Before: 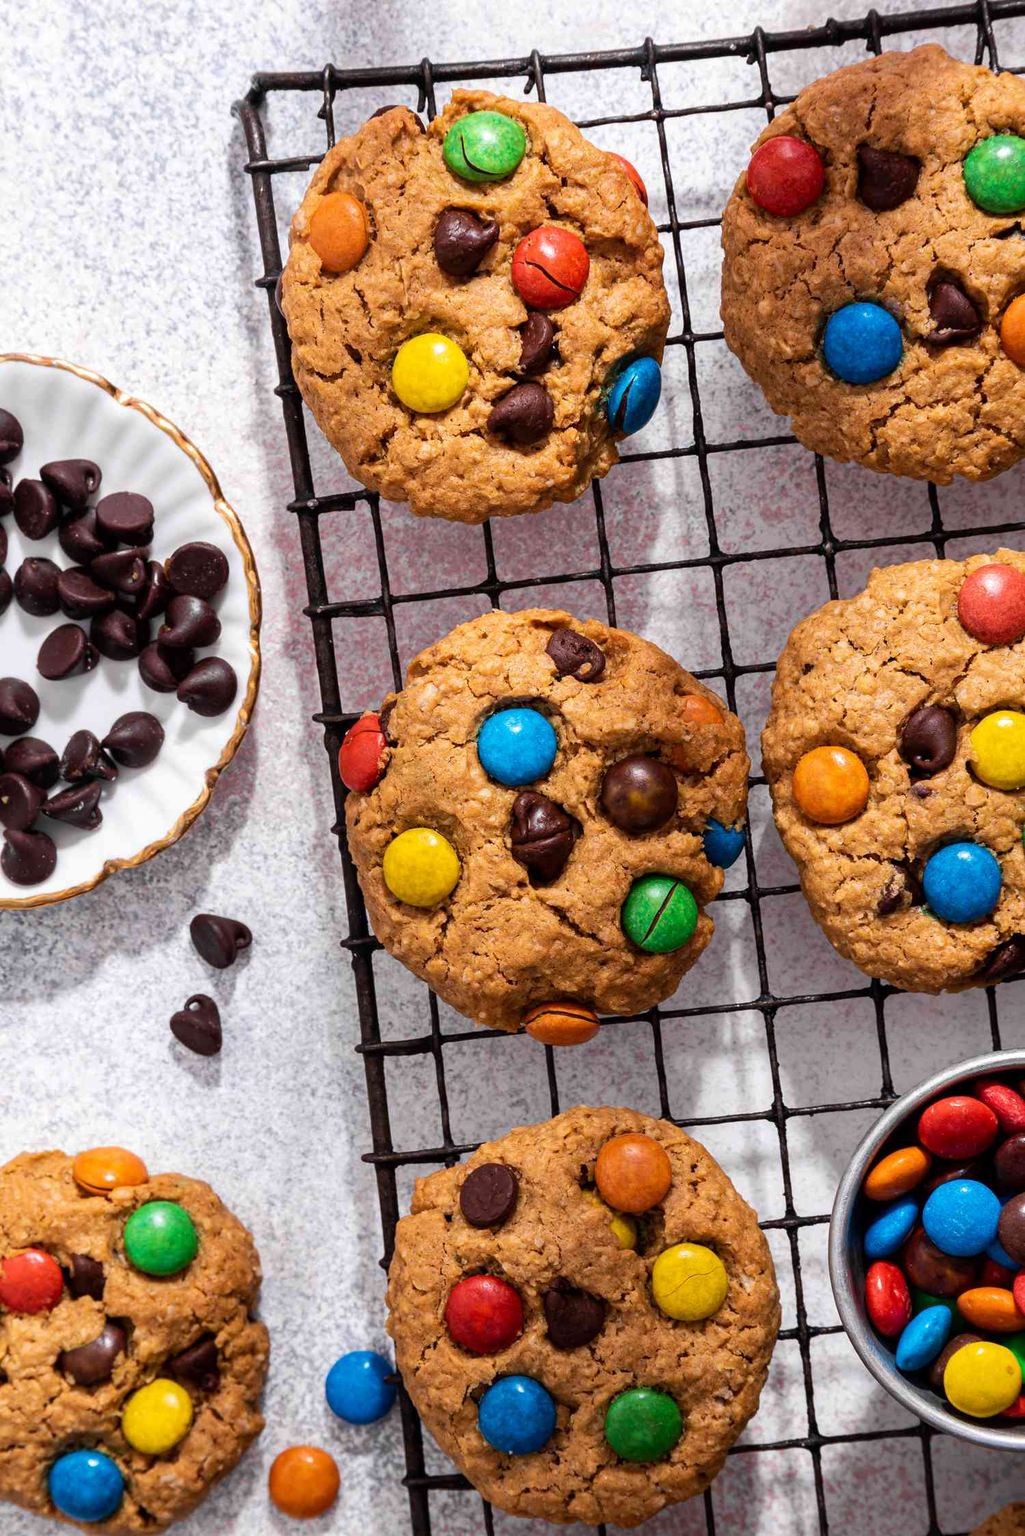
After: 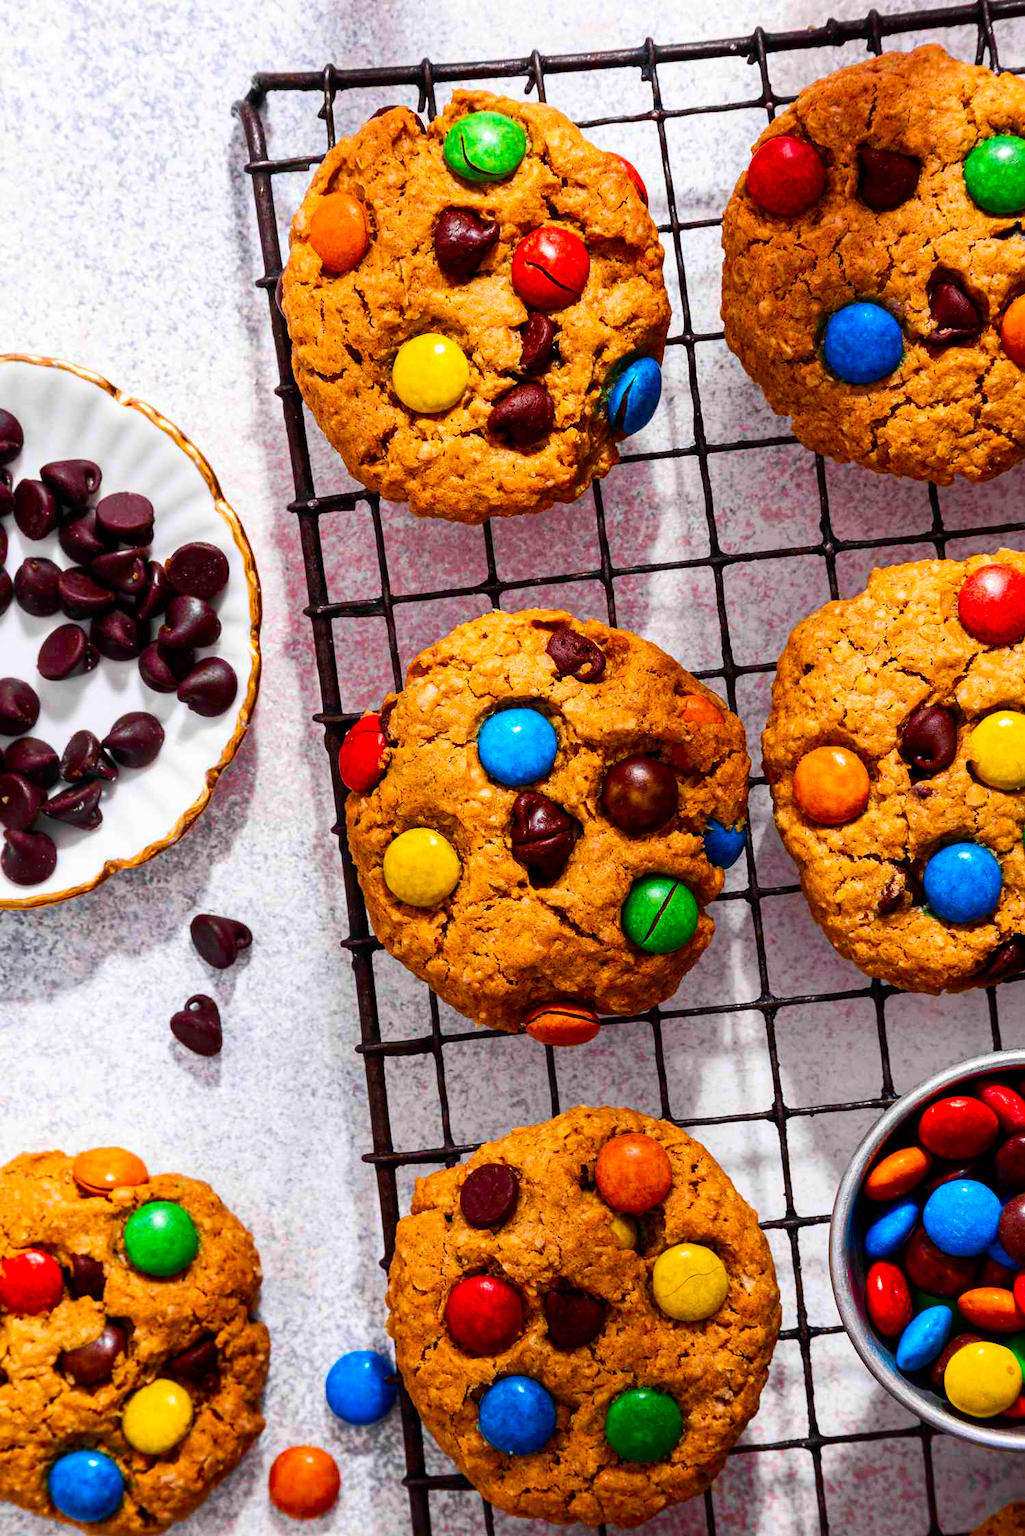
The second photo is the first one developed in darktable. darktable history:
contrast brightness saturation: contrast 0.16, saturation 0.32
color balance rgb: perceptual saturation grading › global saturation 35%, perceptual saturation grading › highlights -25%, perceptual saturation grading › shadows 25%, global vibrance 10%
